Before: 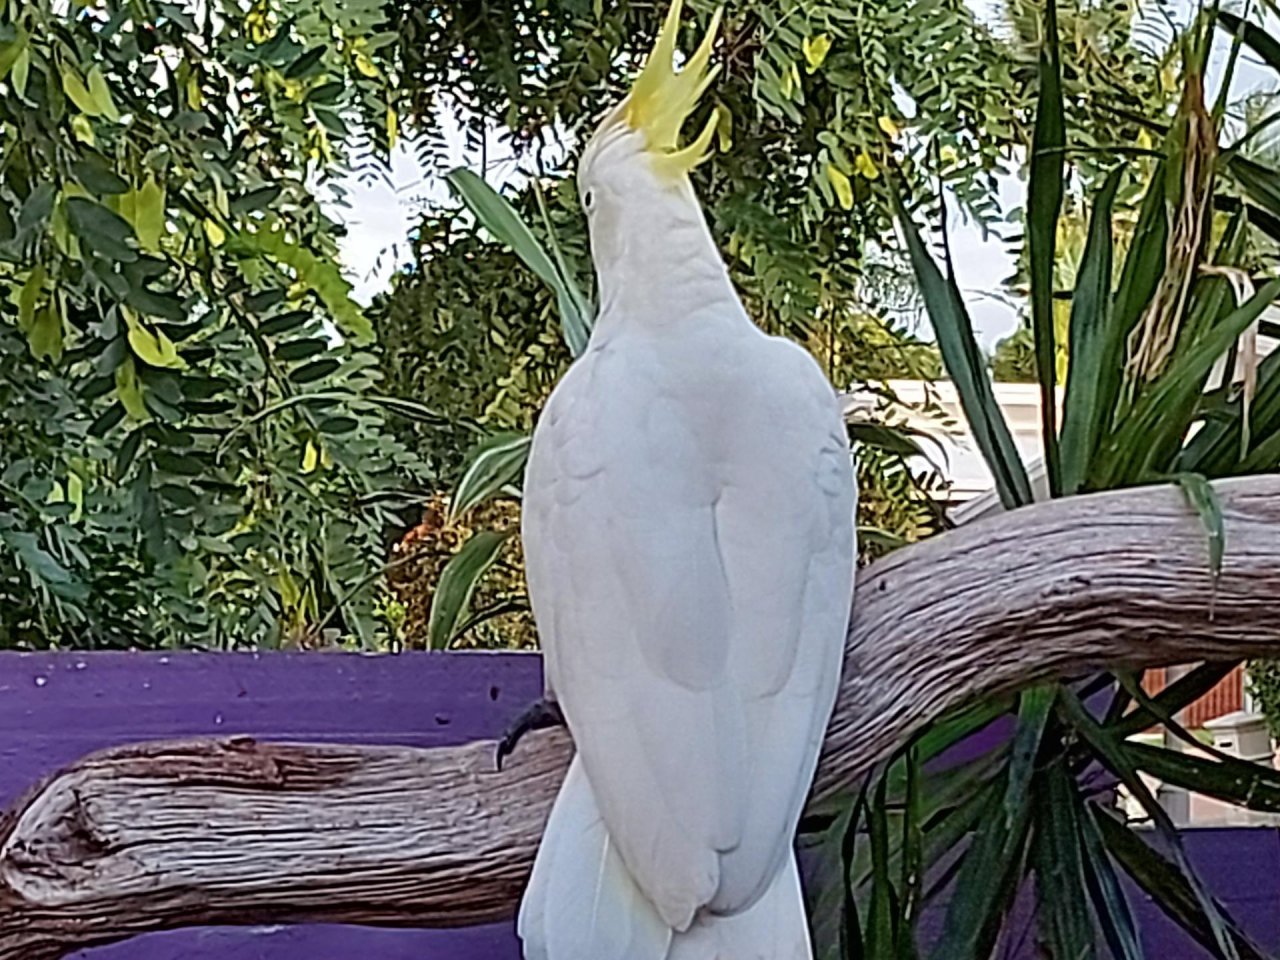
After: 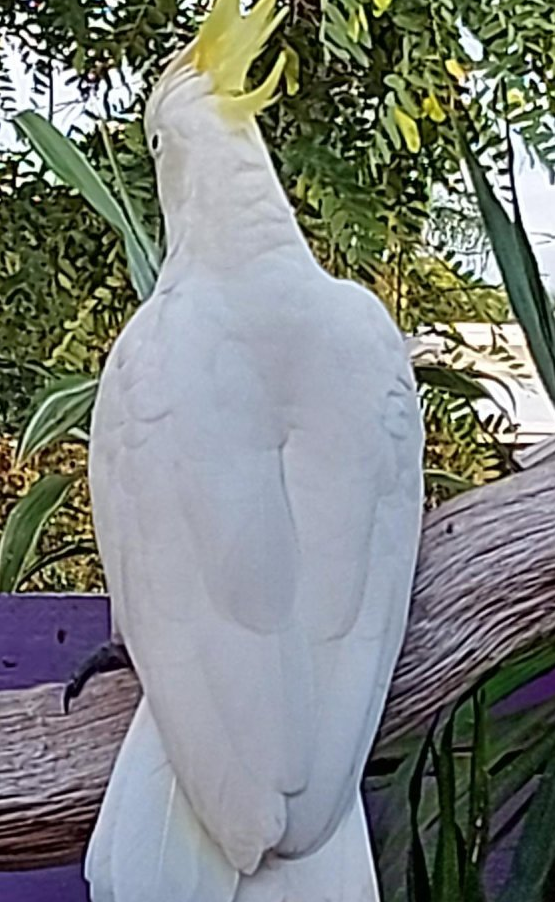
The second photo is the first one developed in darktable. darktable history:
crop: left 33.83%, top 5.966%, right 22.793%
